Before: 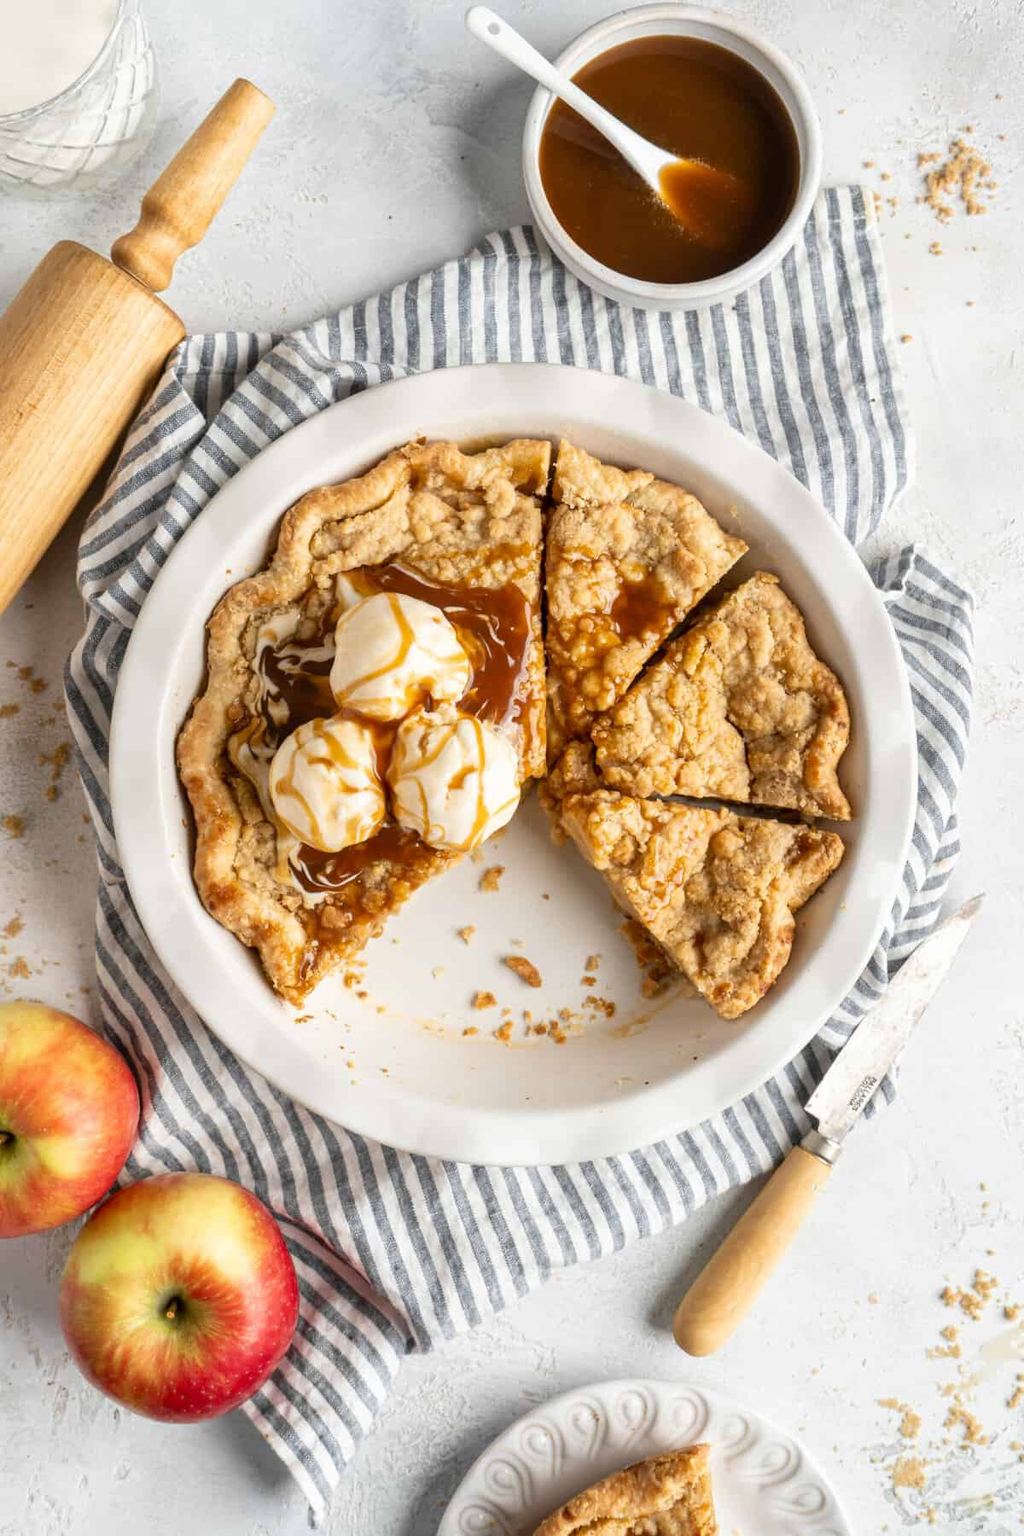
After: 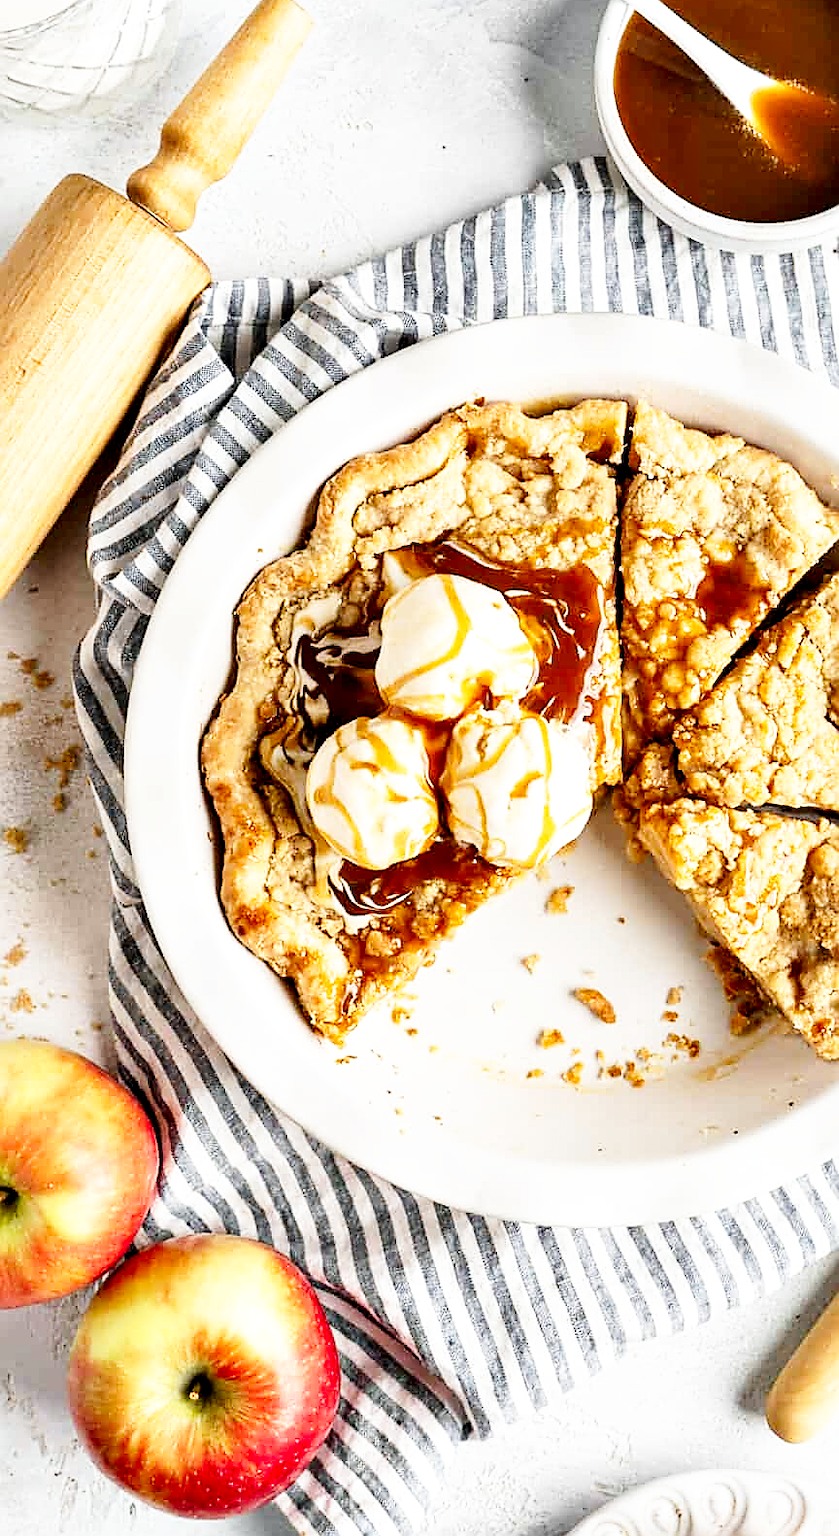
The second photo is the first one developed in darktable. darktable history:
base curve: curves: ch0 [(0, 0) (0.005, 0.002) (0.15, 0.3) (0.4, 0.7) (0.75, 0.95) (1, 1)], preserve colors none
crop: top 5.776%, right 27.888%, bottom 5.691%
contrast equalizer: octaves 7, y [[0.6 ×6], [0.55 ×6], [0 ×6], [0 ×6], [0 ×6]], mix 0.513
shadows and highlights: radius 330.68, shadows 53.6, highlights -98.63, compress 94.28%, soften with gaussian
sharpen: radius 1.422, amount 1.262, threshold 0.745
